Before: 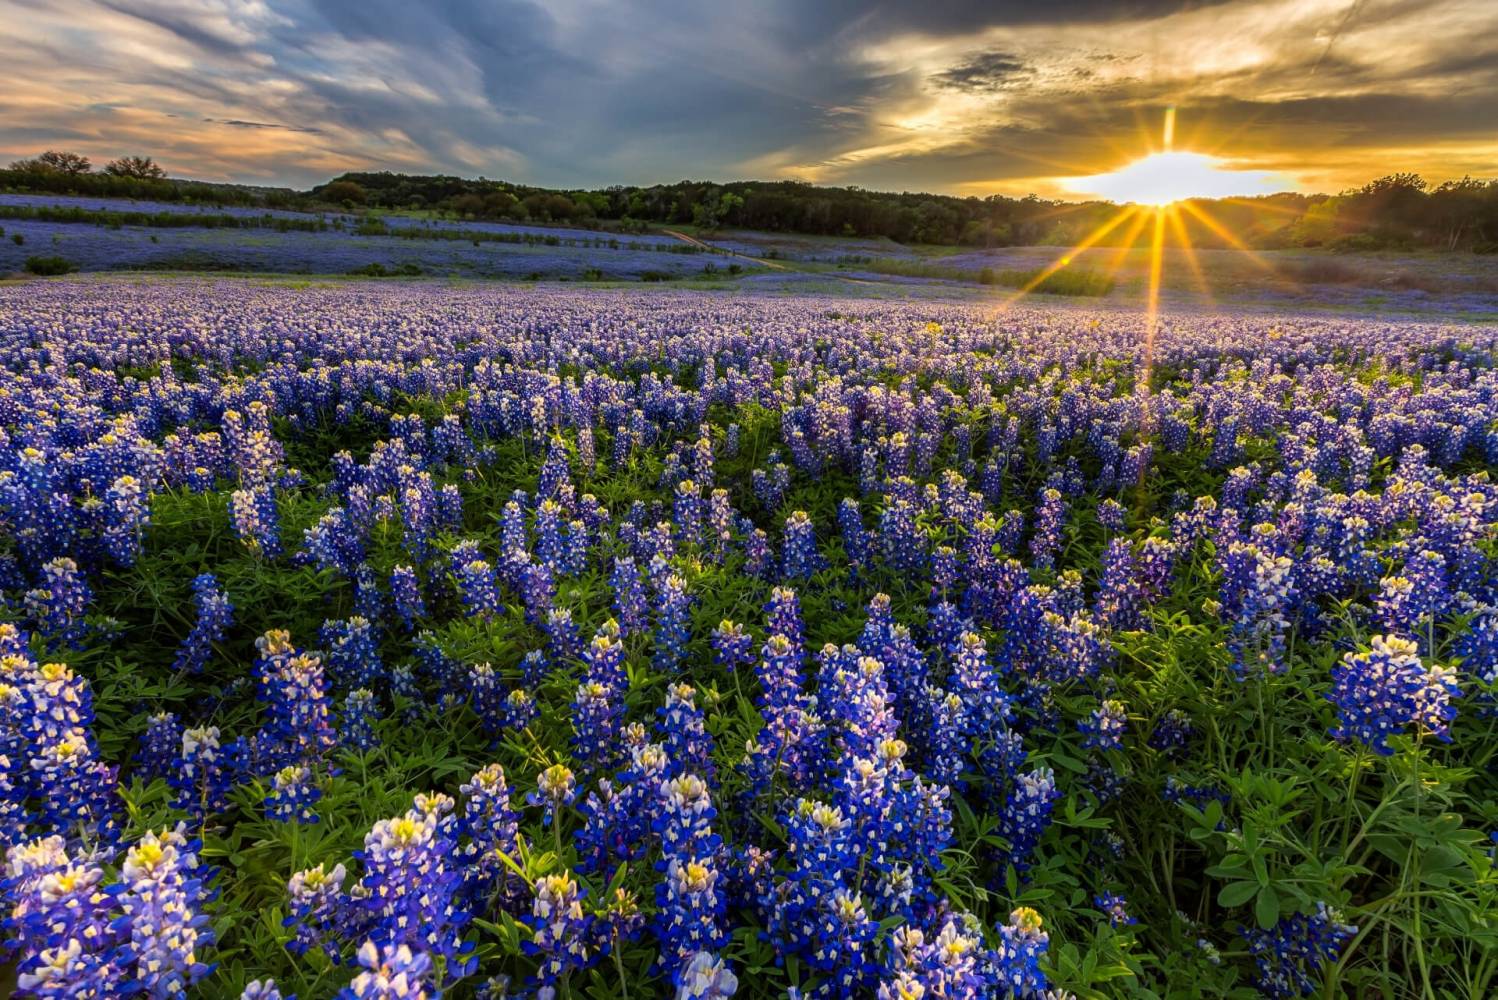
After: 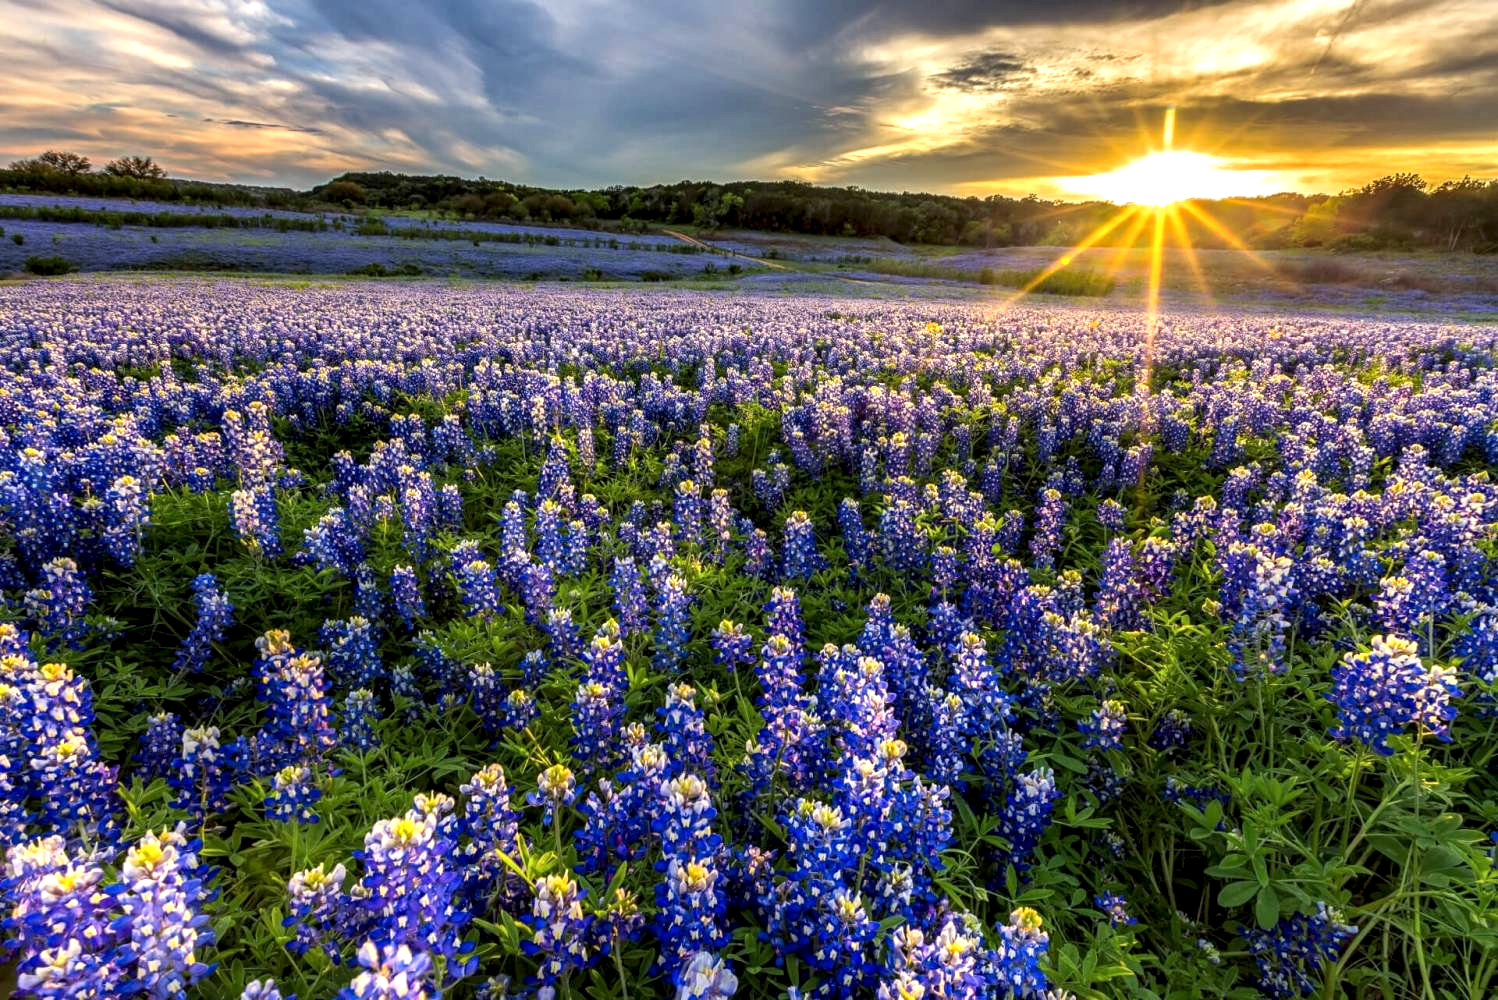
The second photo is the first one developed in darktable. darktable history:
exposure: black level correction 0.001, exposure 0.5 EV, compensate exposure bias true, compensate highlight preservation false
local contrast: shadows 94%
